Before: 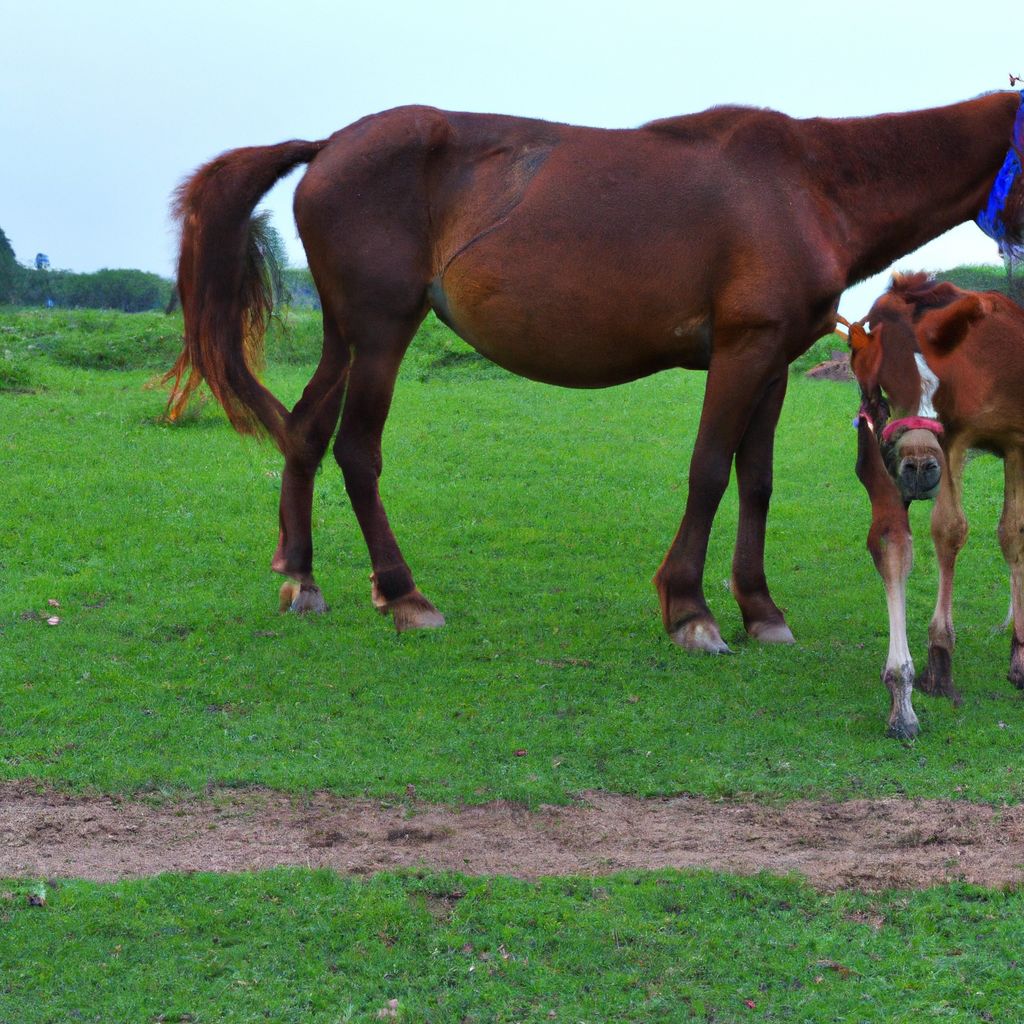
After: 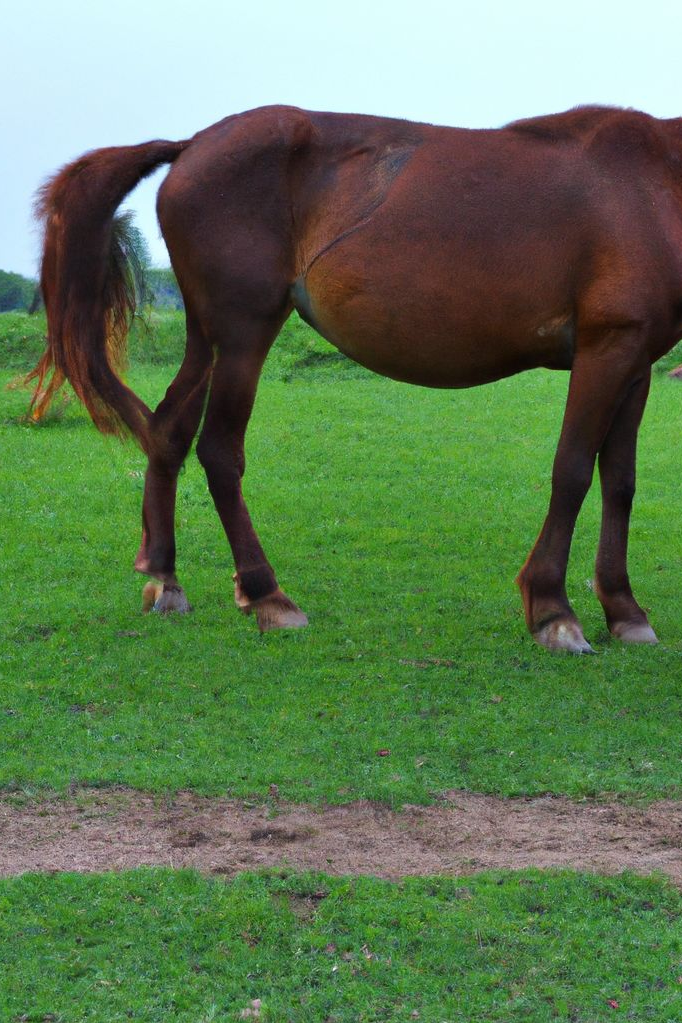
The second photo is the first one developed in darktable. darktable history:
crop and rotate: left 13.409%, right 19.924%
